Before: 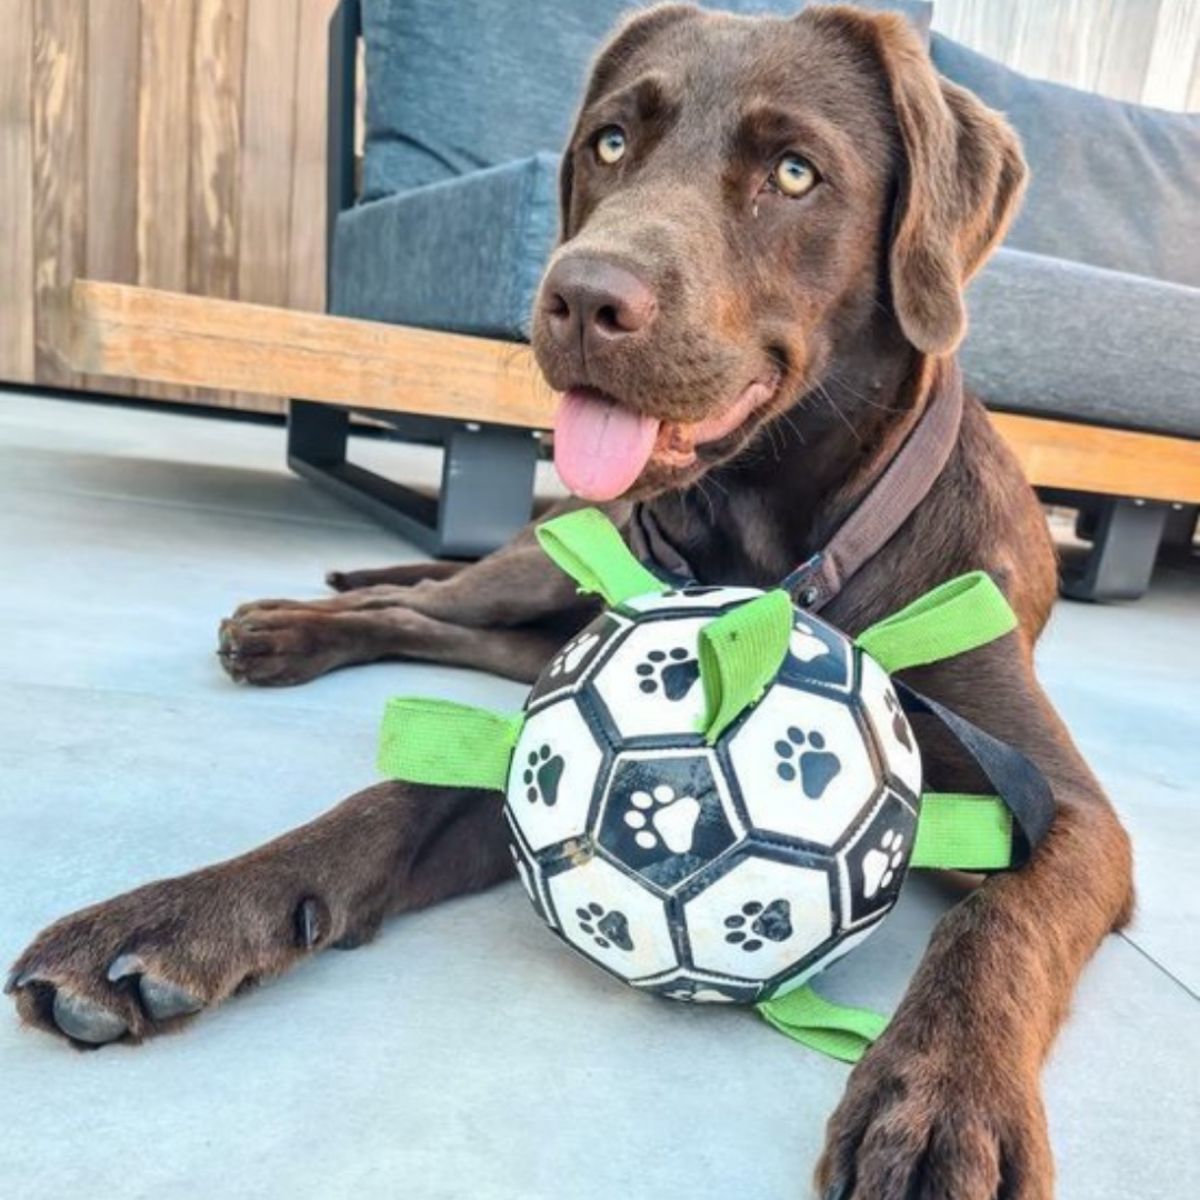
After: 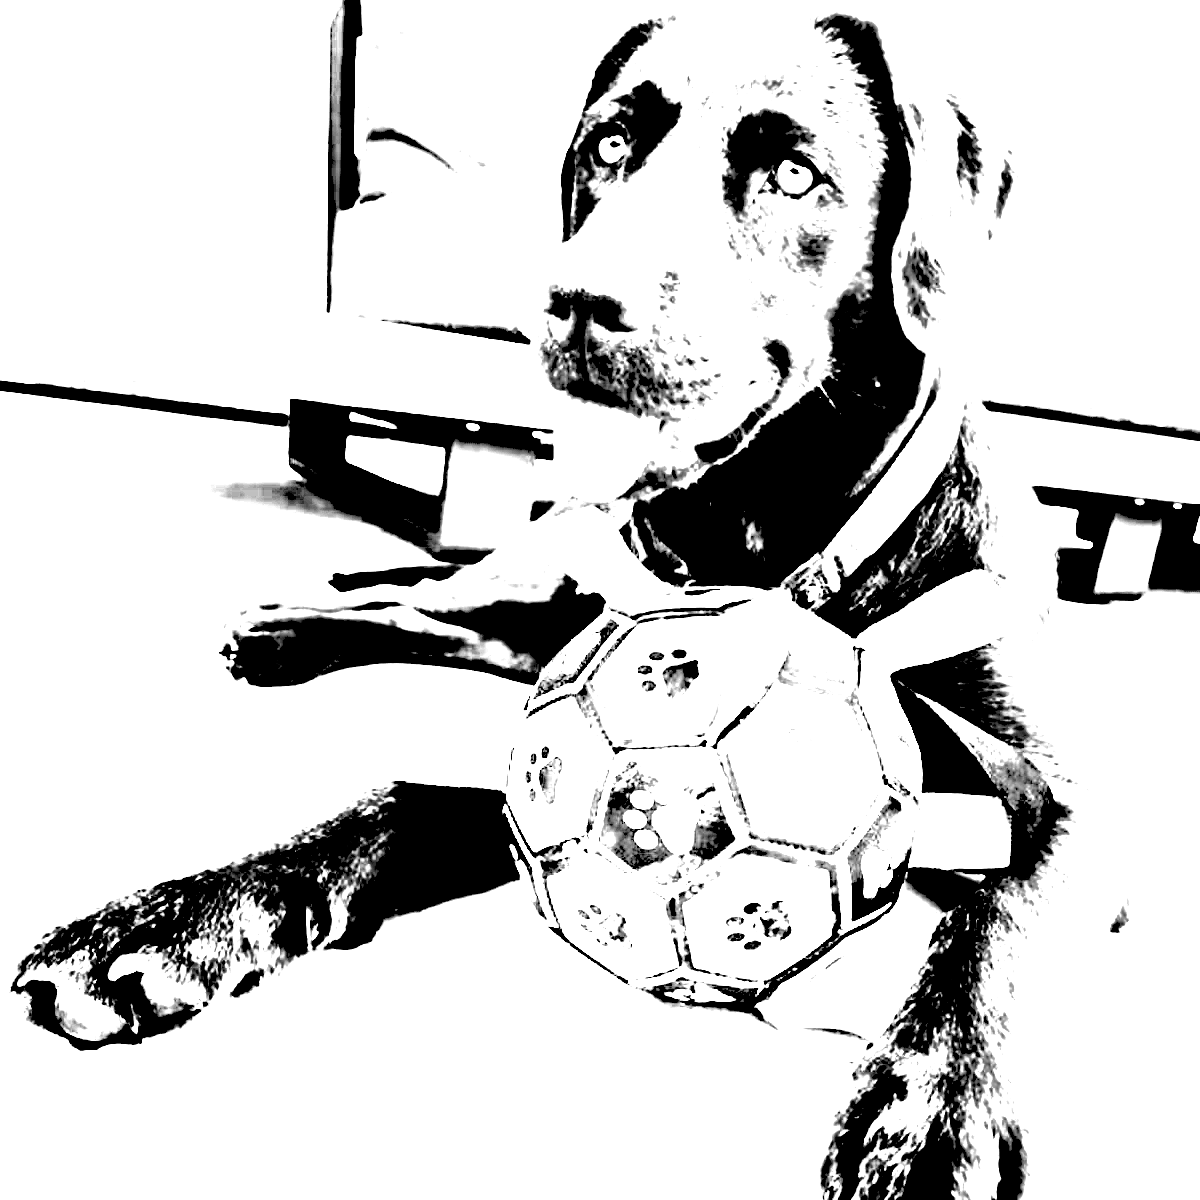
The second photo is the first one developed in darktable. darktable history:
color calibration: output gray [0.21, 0.42, 0.37, 0], x 0.356, y 0.367, temperature 4727.31 K
exposure: black level correction 0.098, exposure 2.967 EV, compensate highlight preservation false
